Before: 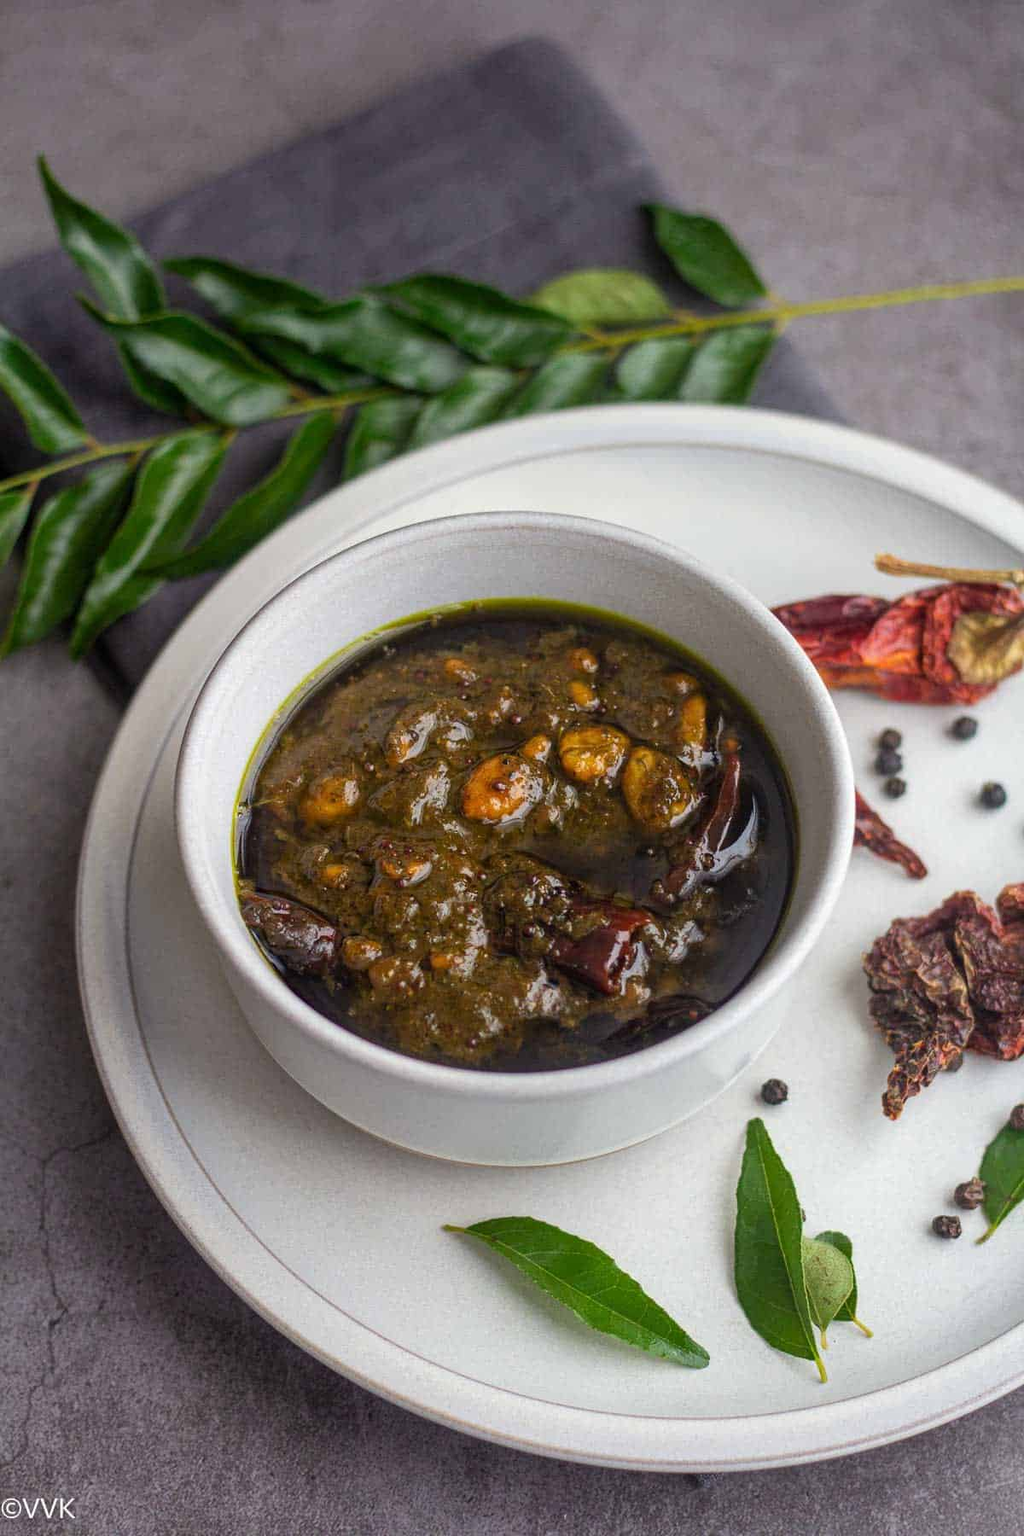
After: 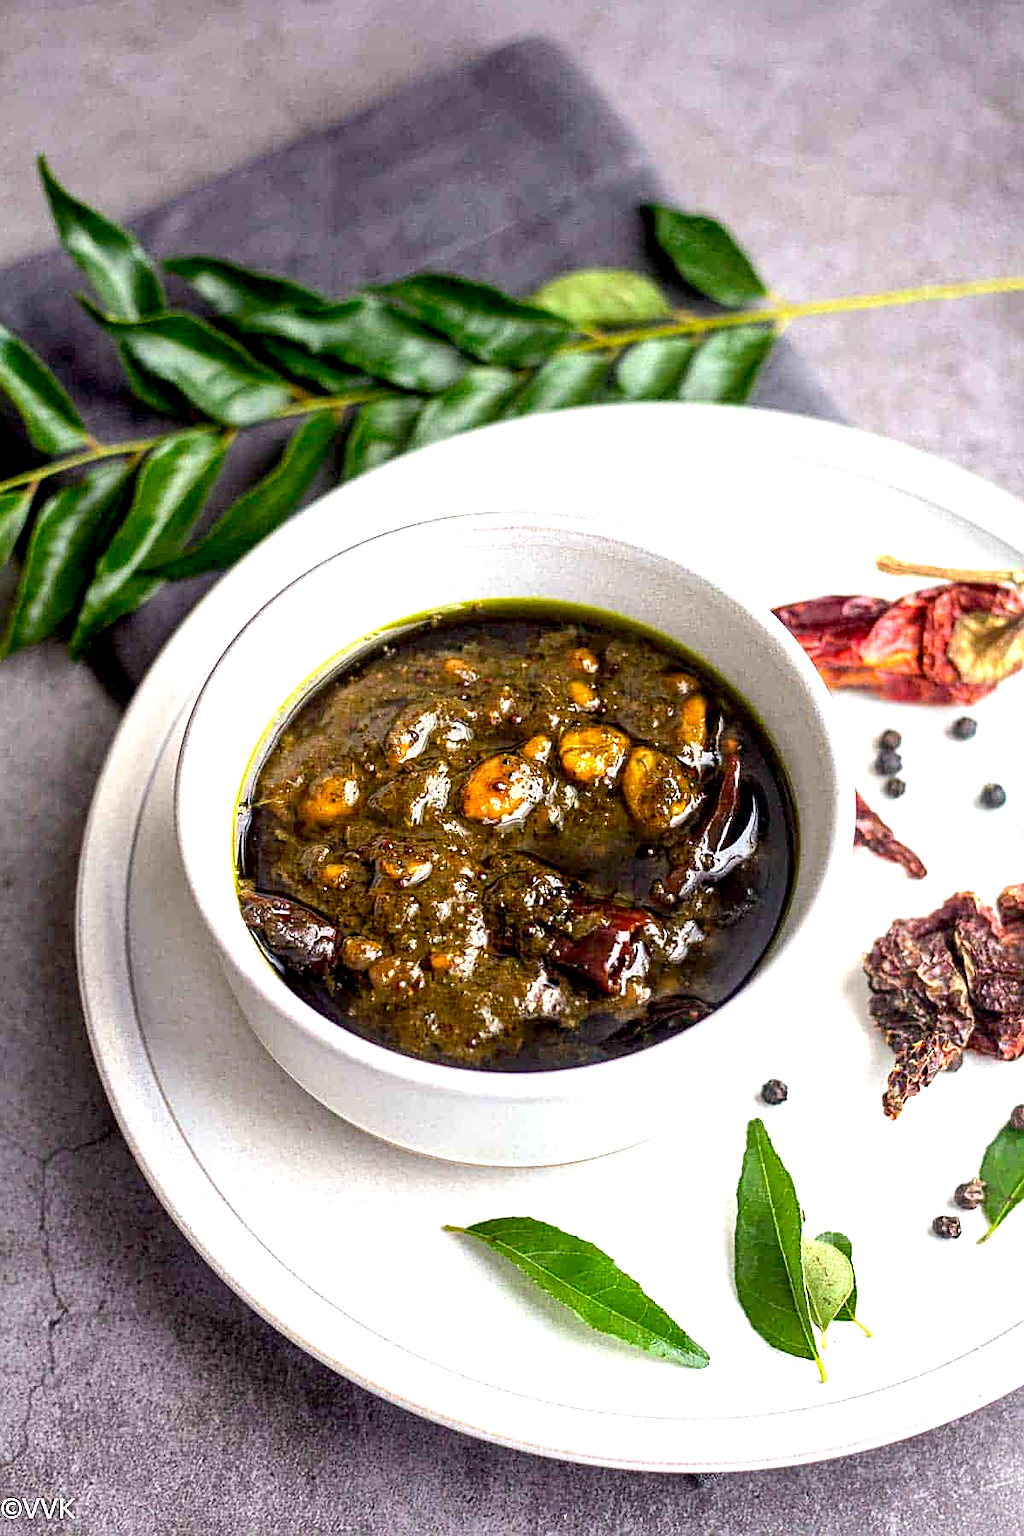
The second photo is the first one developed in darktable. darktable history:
sharpen: on, module defaults
tone equalizer: -8 EV -0.417 EV, -7 EV -0.389 EV, -6 EV -0.333 EV, -5 EV -0.222 EV, -3 EV 0.222 EV, -2 EV 0.333 EV, -1 EV 0.389 EV, +0 EV 0.417 EV, edges refinement/feathering 500, mask exposure compensation -1.57 EV, preserve details no
exposure: black level correction 0.01, exposure 1 EV, compensate highlight preservation false
